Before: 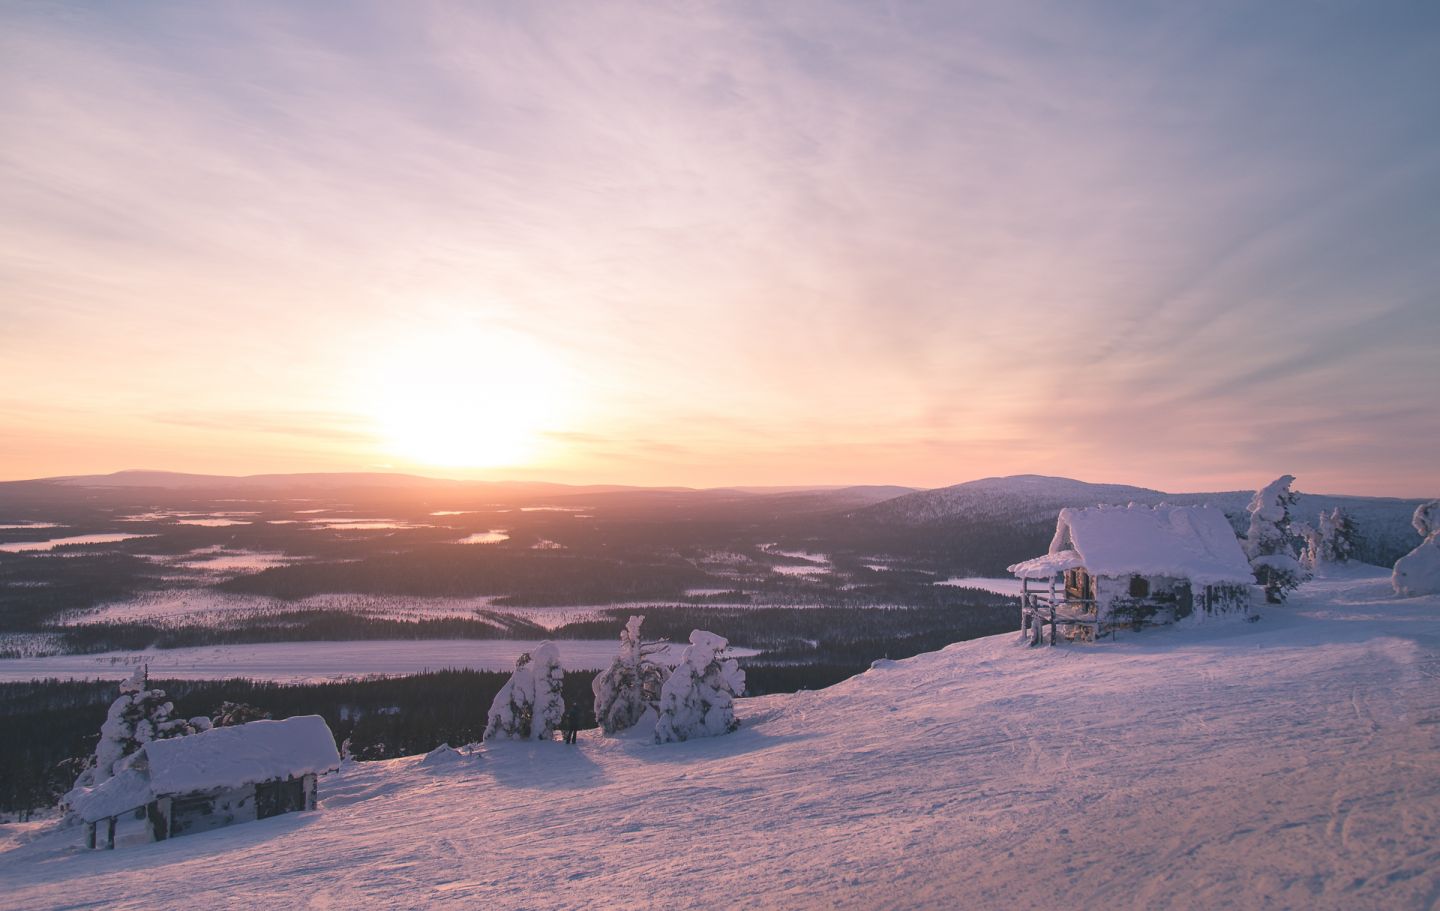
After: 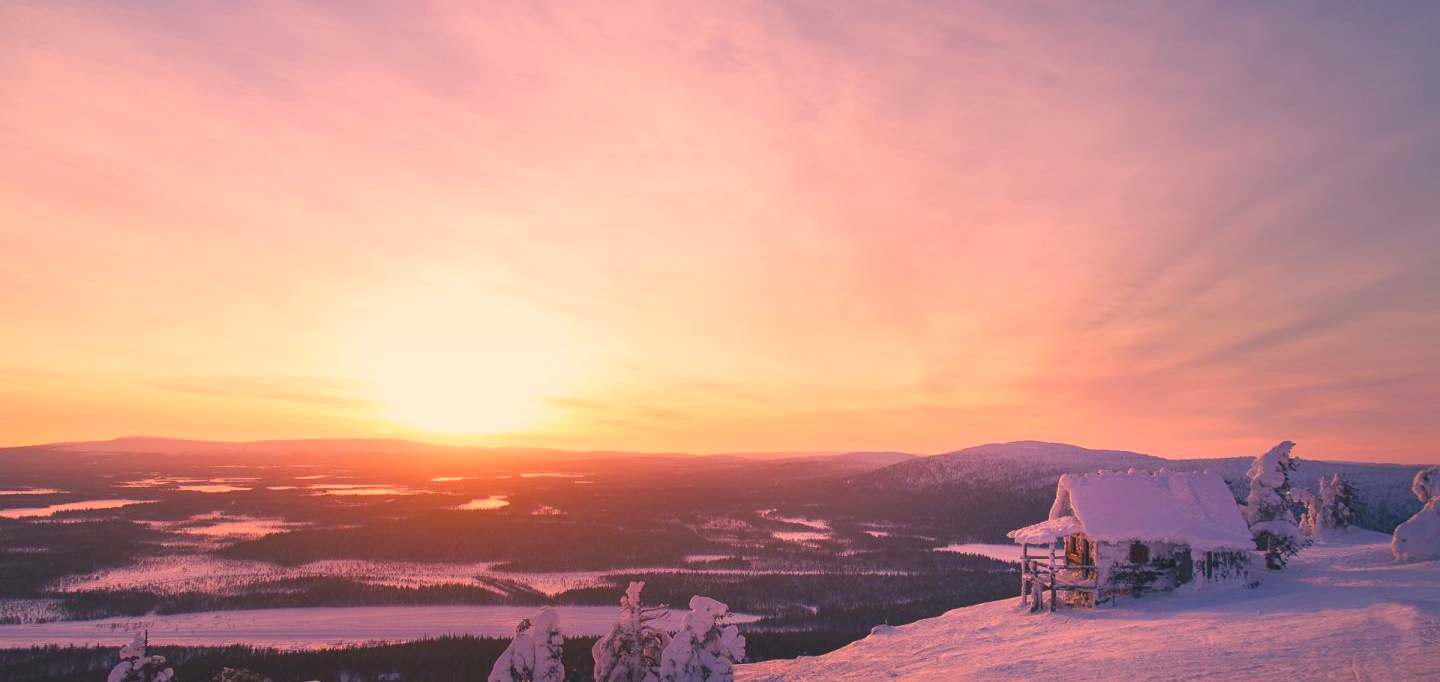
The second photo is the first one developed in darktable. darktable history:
color correction: highlights a* 21.61, highlights b* 22.32
crop: top 3.795%, bottom 21.253%
exposure: black level correction 0.001, compensate exposure bias true
color balance rgb: perceptual saturation grading › global saturation 35.066%, perceptual saturation grading › highlights -25.516%, perceptual saturation grading › shadows 49.97%, global vibrance 20%
